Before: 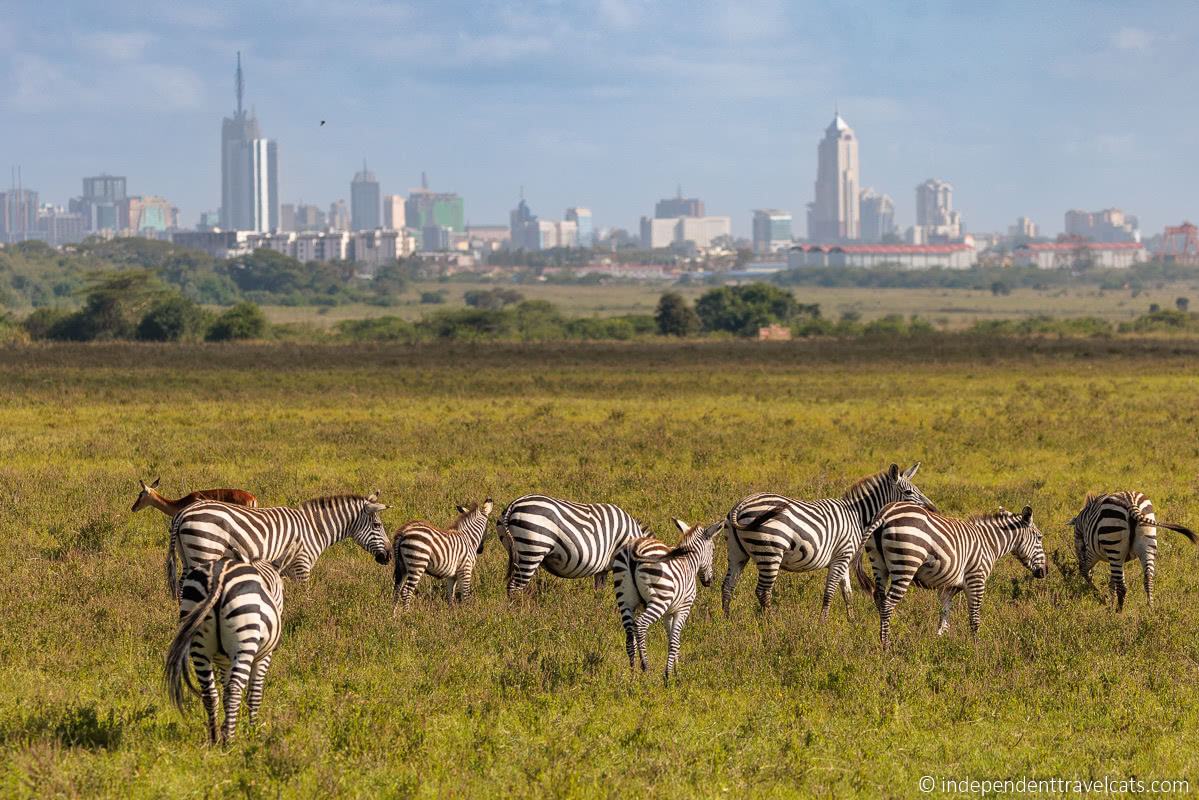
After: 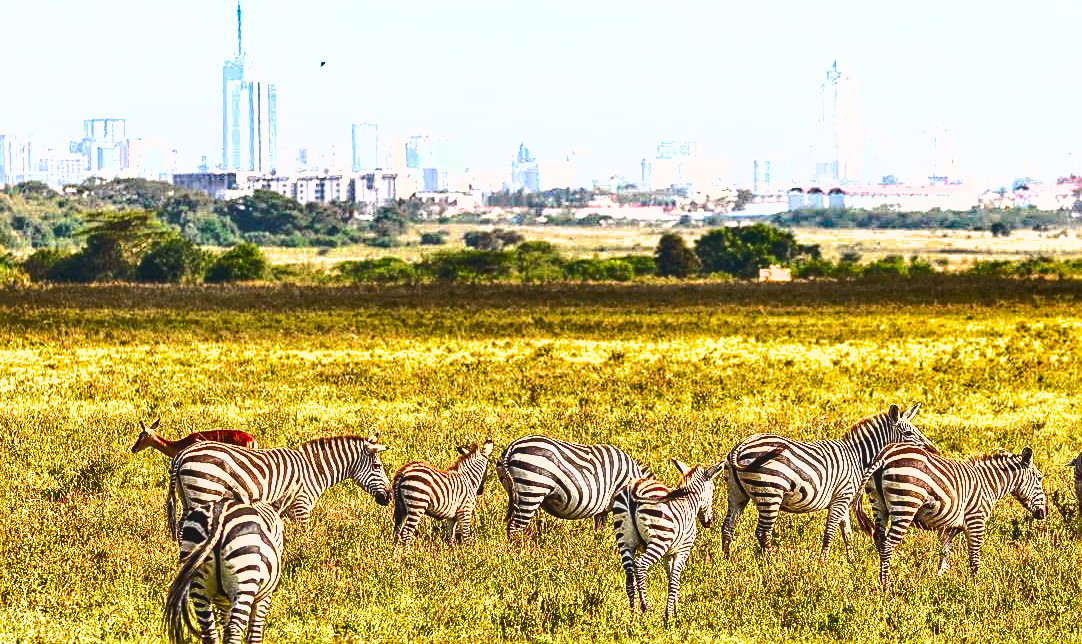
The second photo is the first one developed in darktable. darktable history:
crop: top 7.49%, right 9.717%, bottom 11.943%
sharpen: on, module defaults
exposure: black level correction 0, exposure 1.9 EV, compensate highlight preservation false
local contrast: detail 110%
shadows and highlights: radius 108.52, shadows 40.68, highlights -72.88, low approximation 0.01, soften with gaussian
tone curve: curves: ch0 [(0, 0.023) (0.132, 0.075) (0.241, 0.178) (0.487, 0.491) (0.782, 0.8) (1, 0.989)]; ch1 [(0, 0) (0.396, 0.369) (0.467, 0.454) (0.498, 0.5) (0.518, 0.517) (0.57, 0.586) (0.619, 0.663) (0.692, 0.744) (1, 1)]; ch2 [(0, 0) (0.427, 0.416) (0.483, 0.481) (0.503, 0.503) (0.526, 0.527) (0.563, 0.573) (0.632, 0.667) (0.705, 0.737) (0.985, 0.966)], color space Lab, independent channels
